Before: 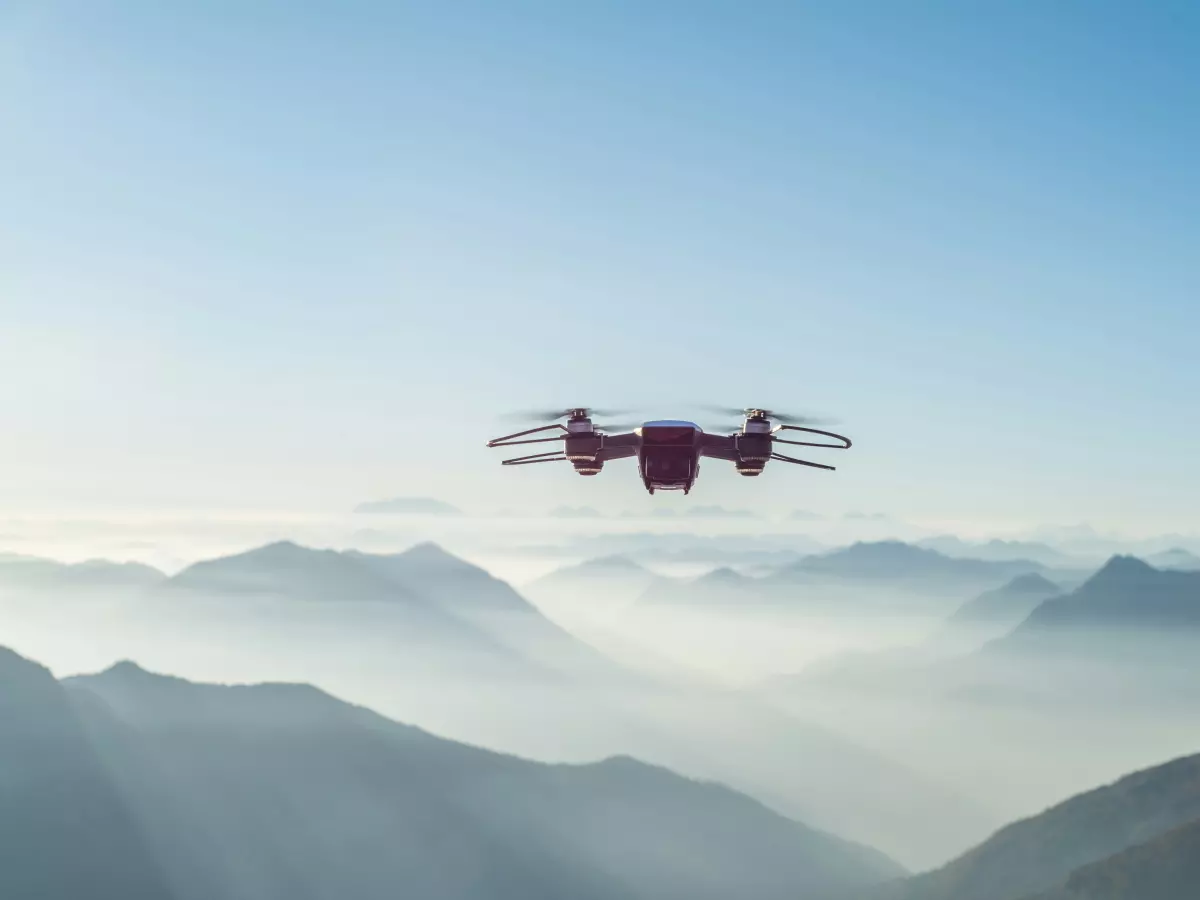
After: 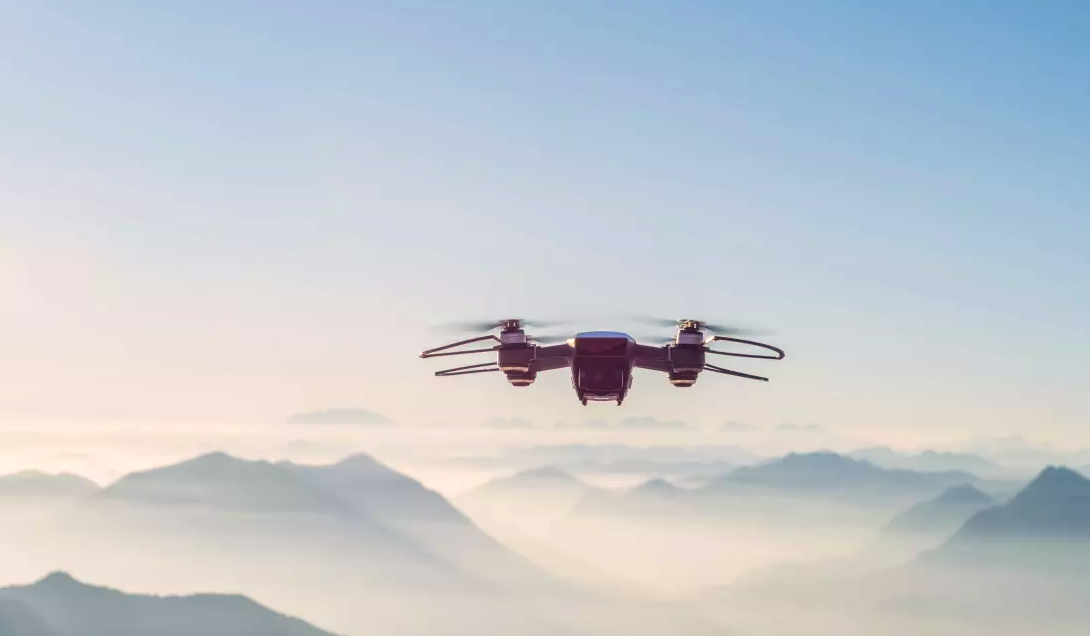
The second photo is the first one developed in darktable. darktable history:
color correction: highlights a* 6.01, highlights b* 4.7
velvia: on, module defaults
crop: left 5.608%, top 9.962%, right 3.547%, bottom 19.264%
